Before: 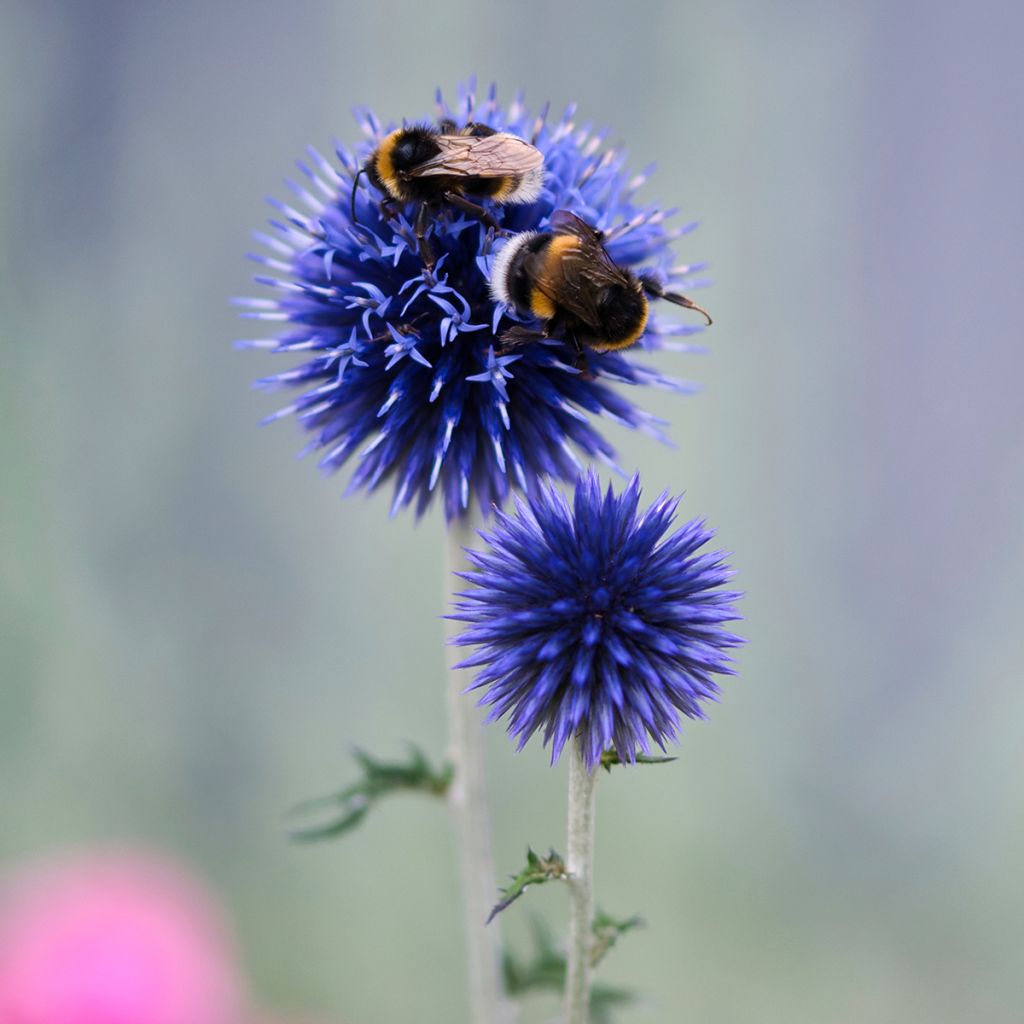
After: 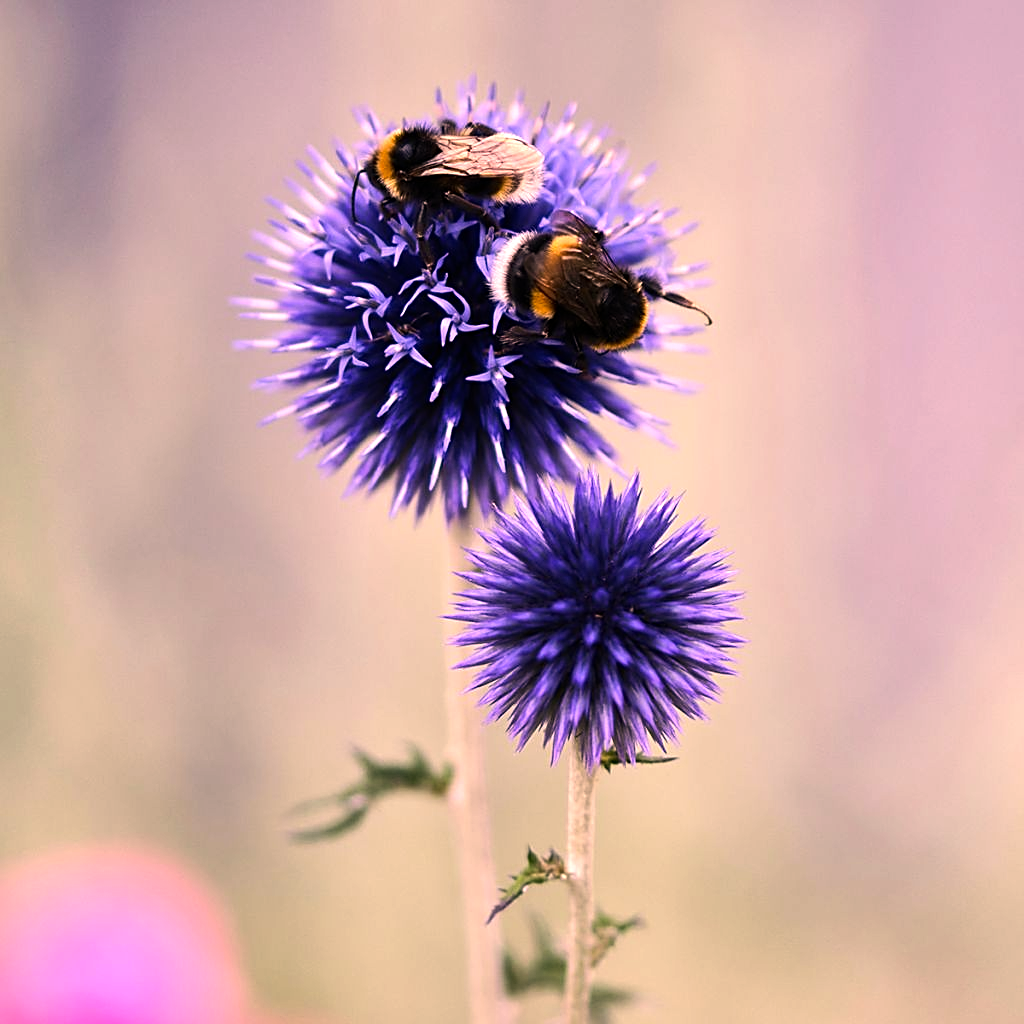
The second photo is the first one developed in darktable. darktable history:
sharpen: on, module defaults
color correction: highlights a* 21.4, highlights b* 19.88
tone equalizer: -8 EV -0.721 EV, -7 EV -0.67 EV, -6 EV -0.624 EV, -5 EV -0.364 EV, -3 EV 0.378 EV, -2 EV 0.6 EV, -1 EV 0.685 EV, +0 EV 0.77 EV, edges refinement/feathering 500, mask exposure compensation -1.57 EV, preserve details no
